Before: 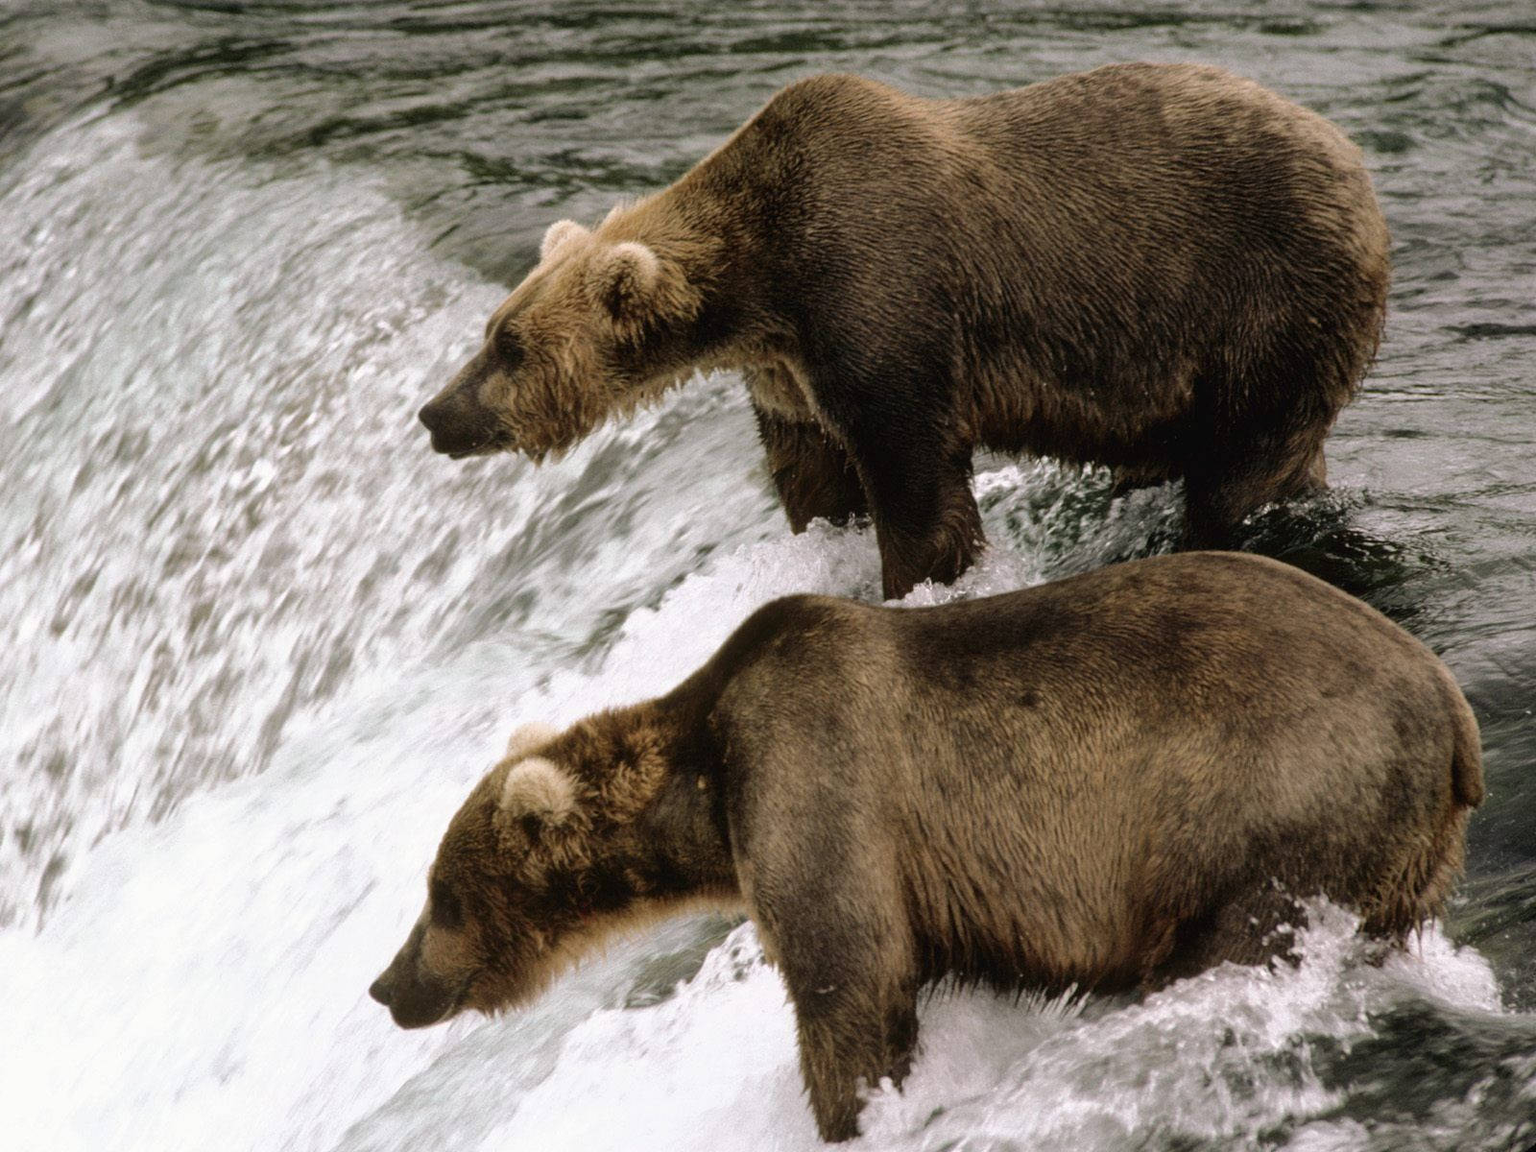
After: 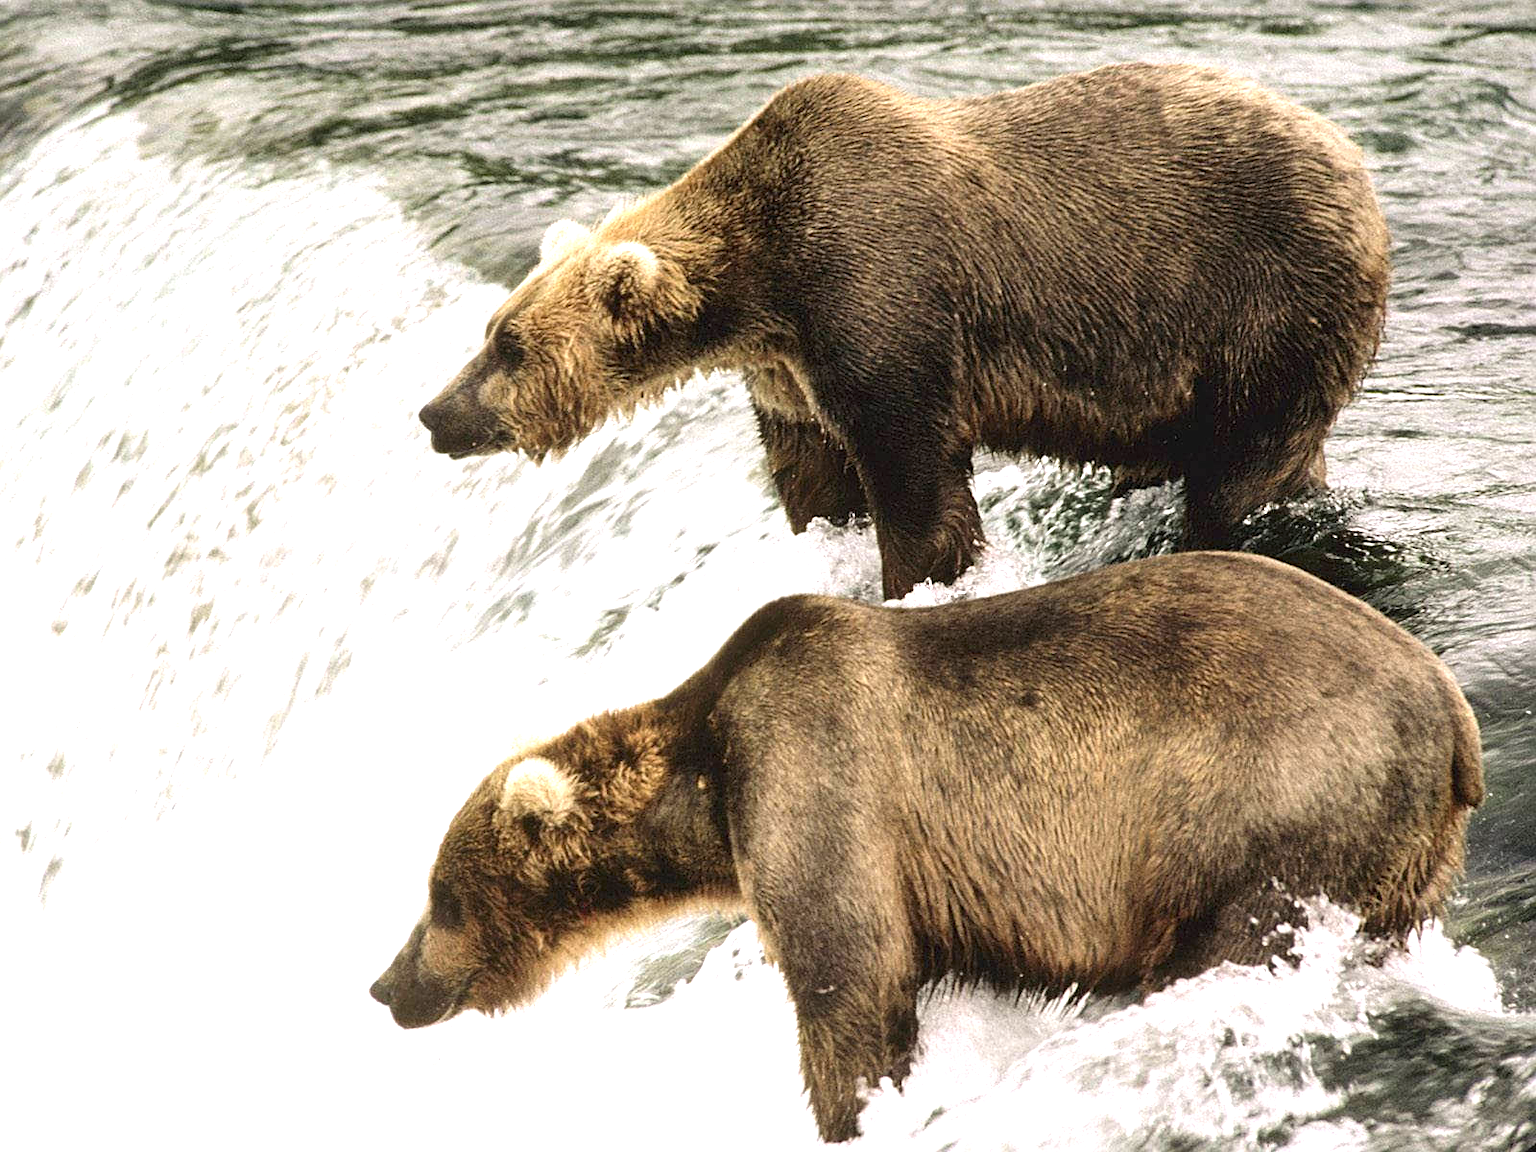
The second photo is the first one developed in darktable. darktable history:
exposure: black level correction 0, exposure 1.381 EV, compensate highlight preservation false
sharpen: on, module defaults
